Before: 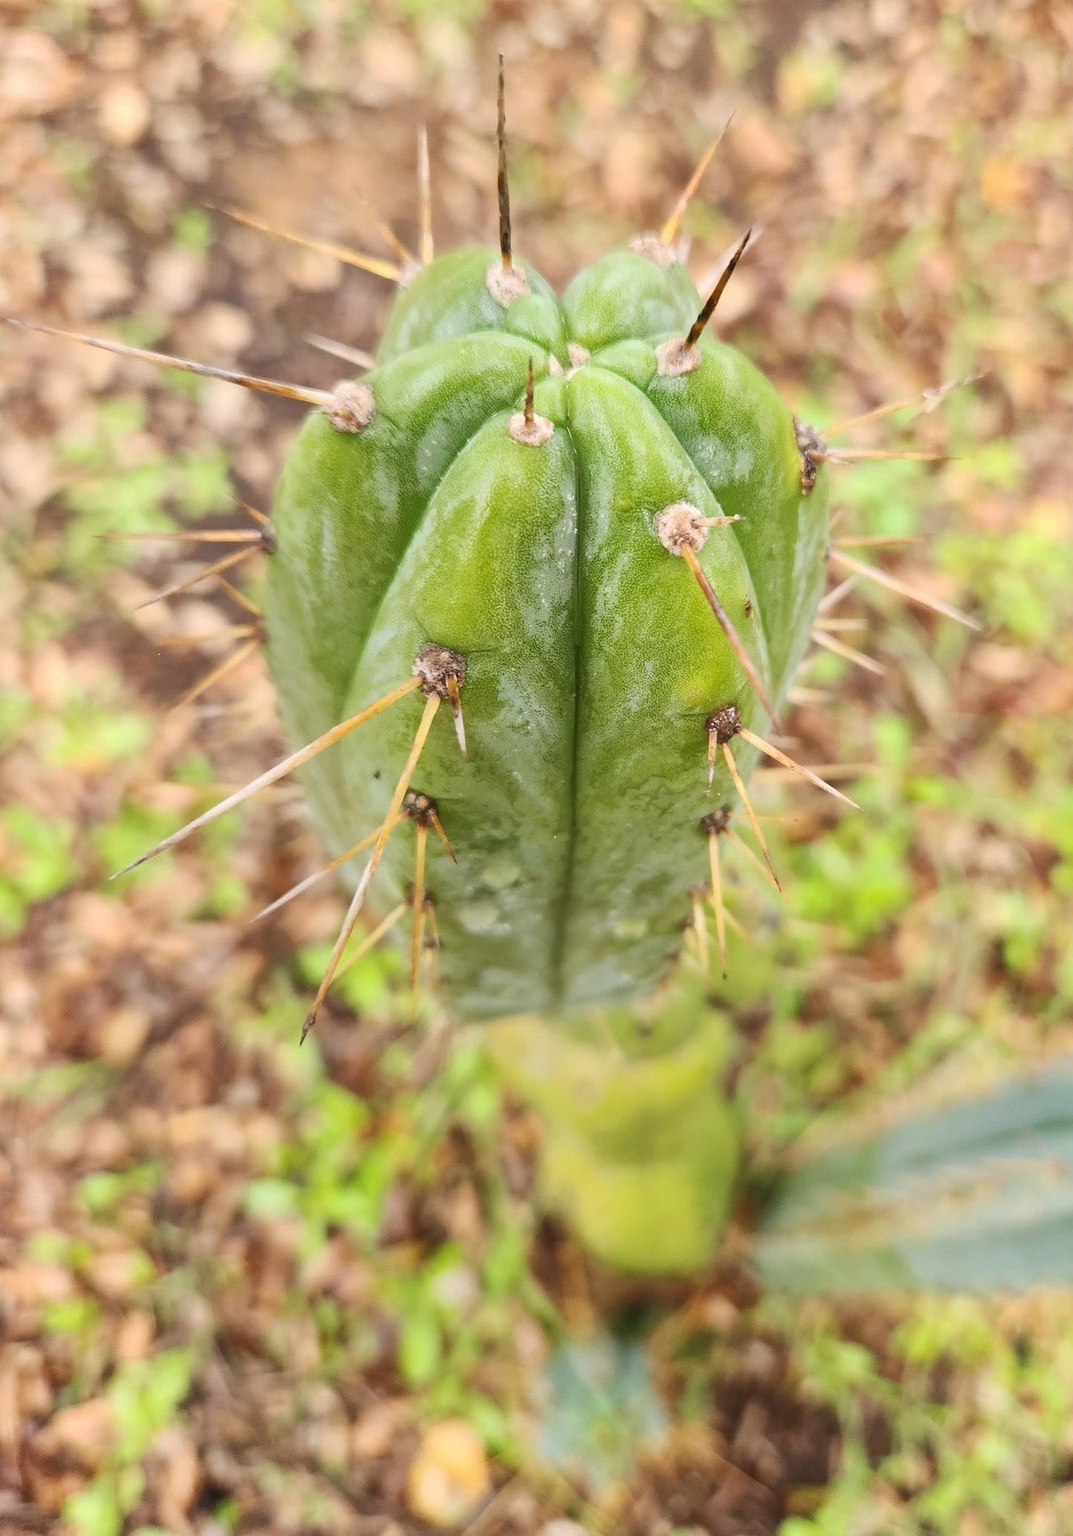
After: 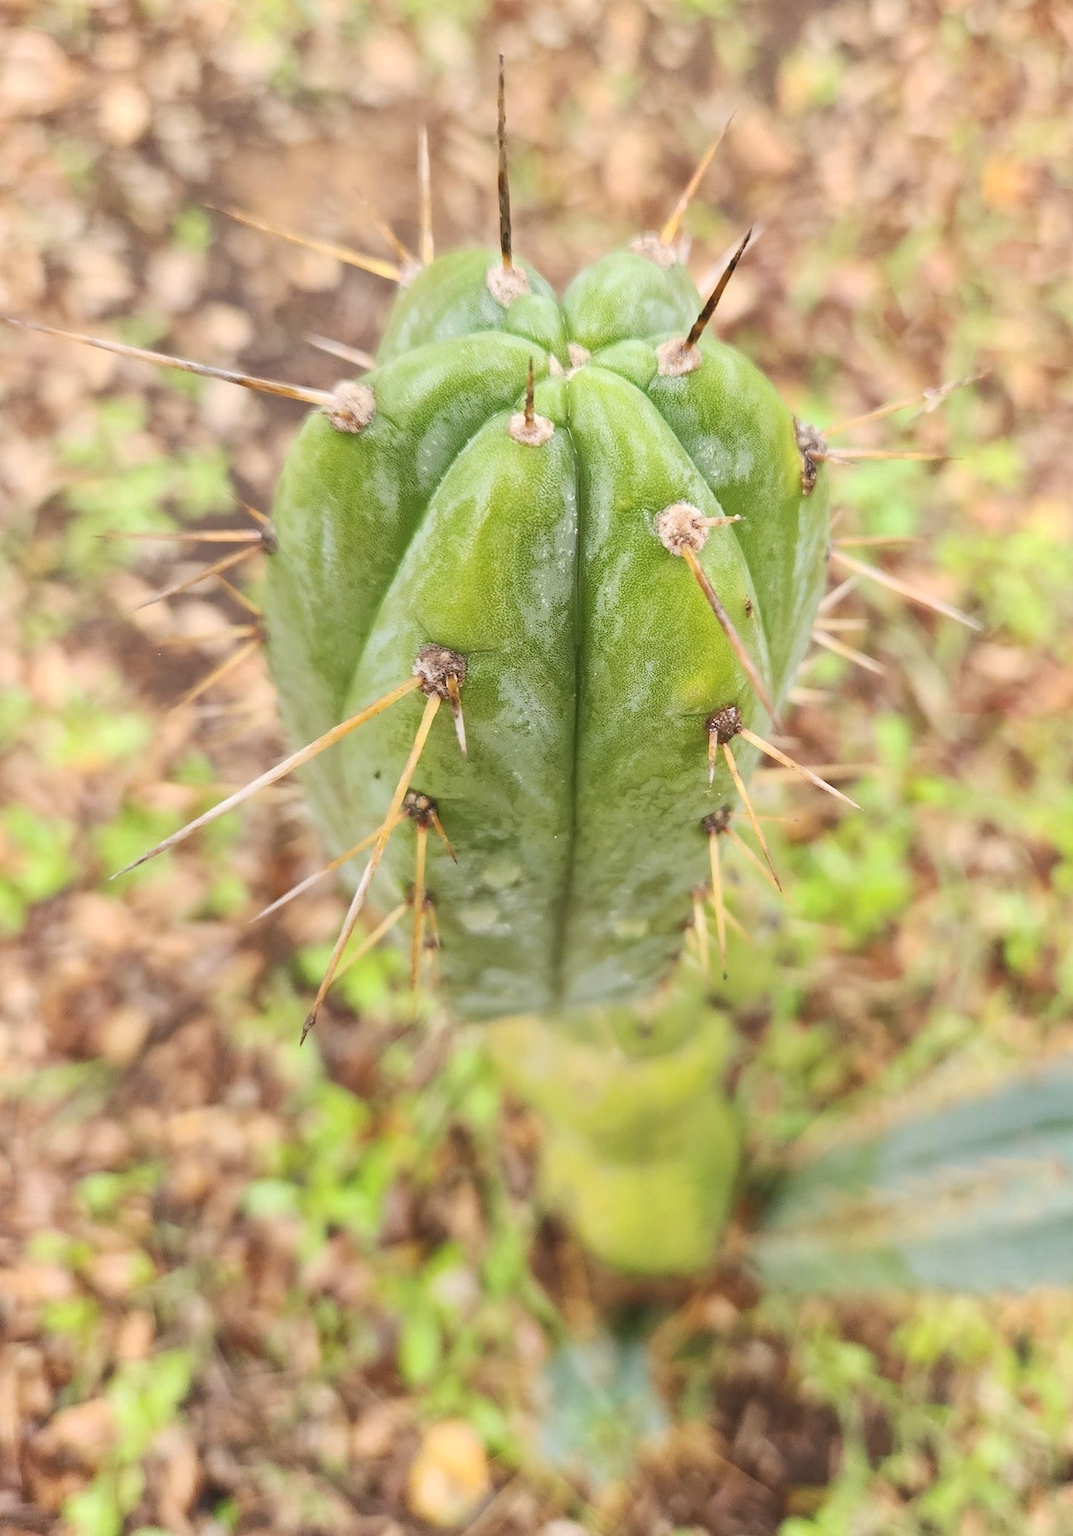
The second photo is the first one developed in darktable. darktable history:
contrast brightness saturation: contrast -0.1, saturation -0.1
levels: mode automatic
